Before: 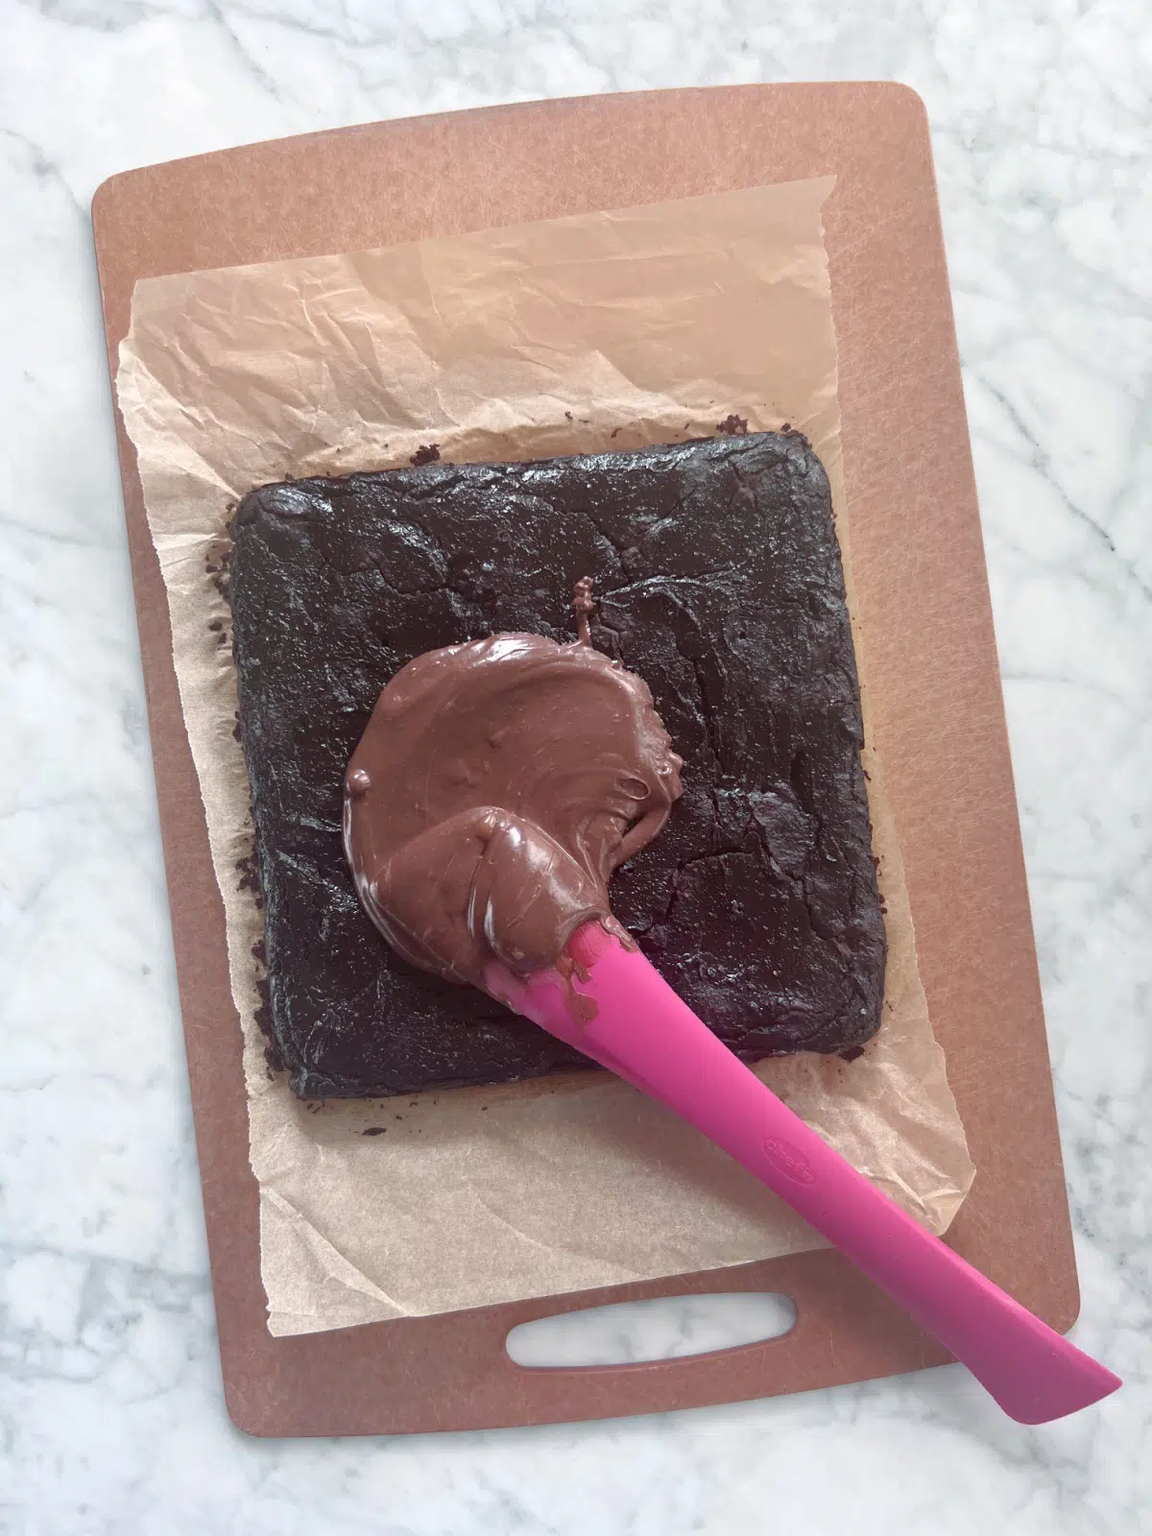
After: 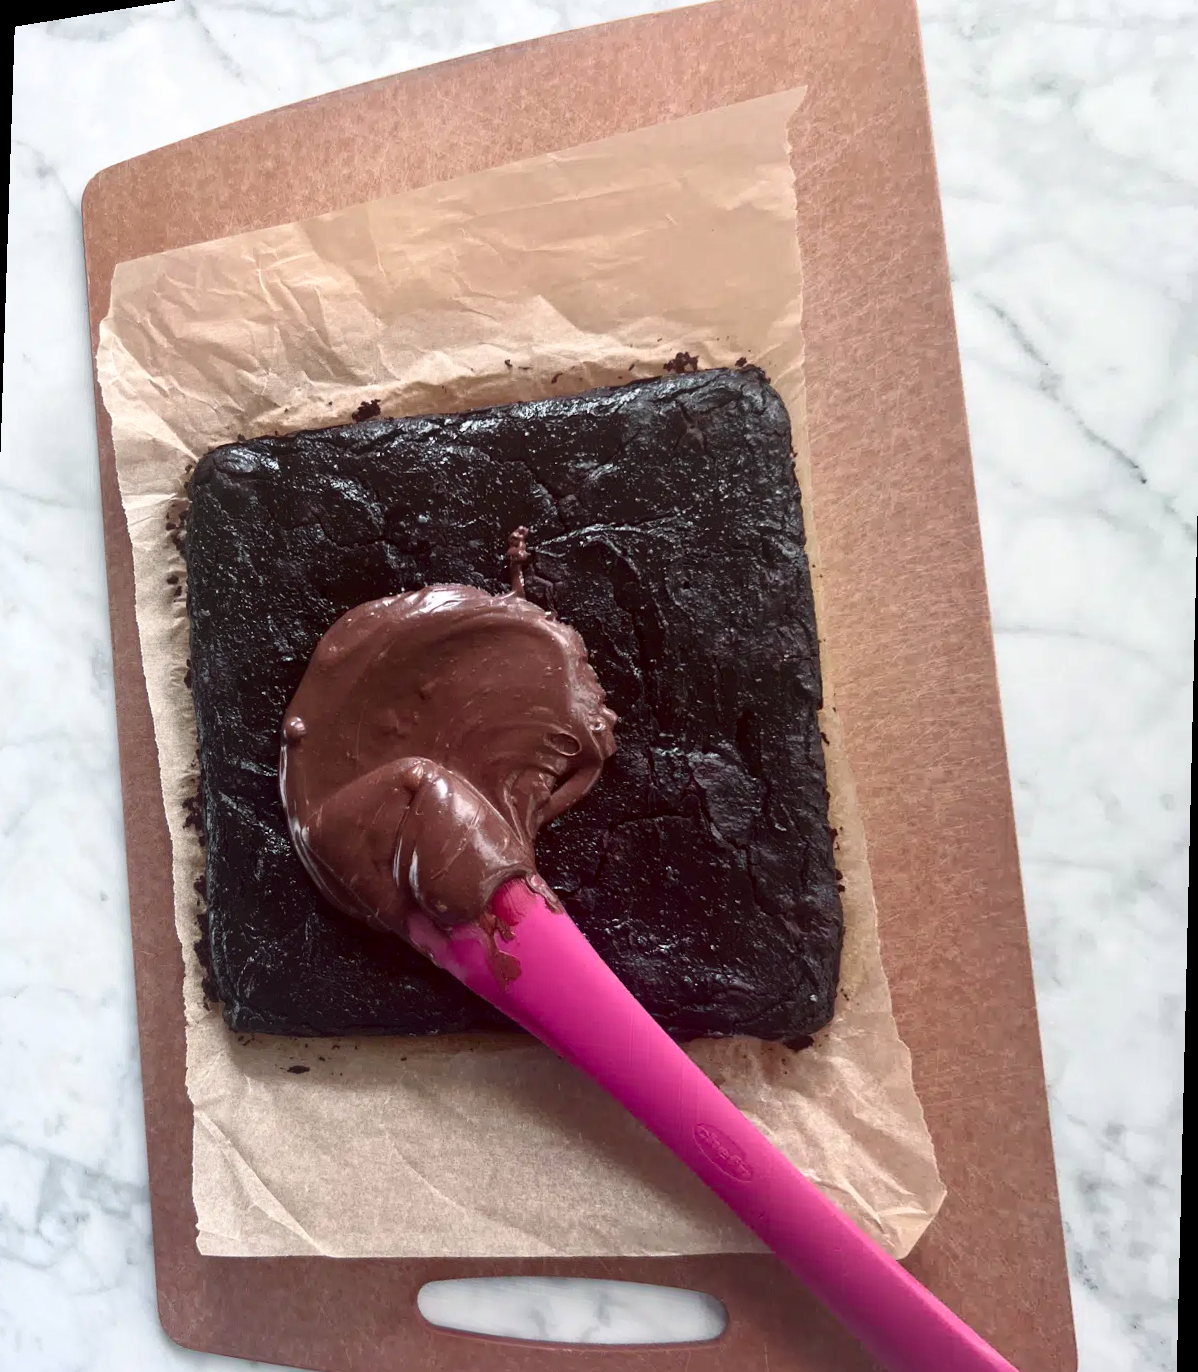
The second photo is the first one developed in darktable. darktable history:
rotate and perspective: rotation 1.69°, lens shift (vertical) -0.023, lens shift (horizontal) -0.291, crop left 0.025, crop right 0.988, crop top 0.092, crop bottom 0.842
local contrast: mode bilateral grid, contrast 20, coarseness 50, detail 120%, midtone range 0.2
contrast brightness saturation: contrast 0.2, brightness -0.11, saturation 0.1
